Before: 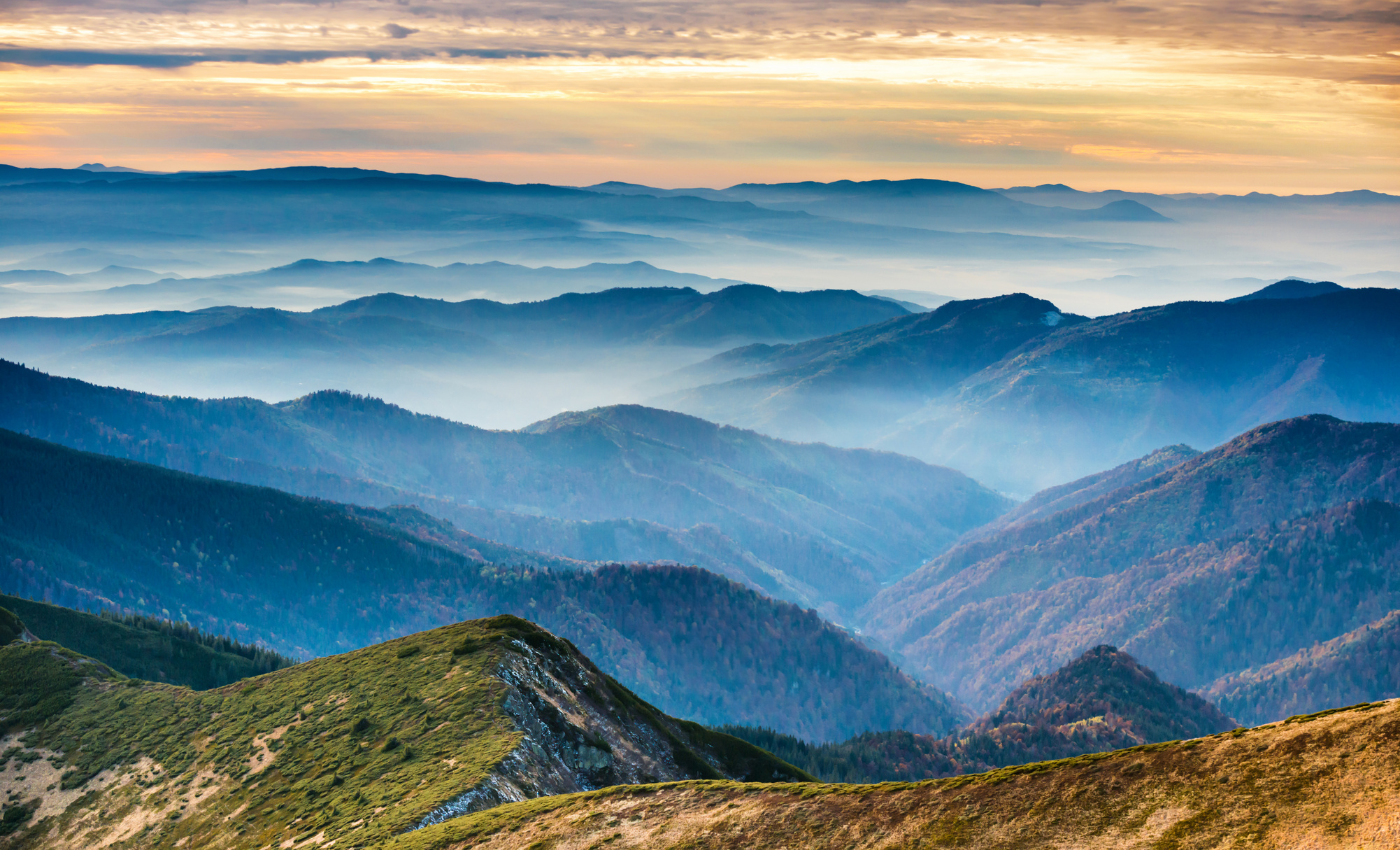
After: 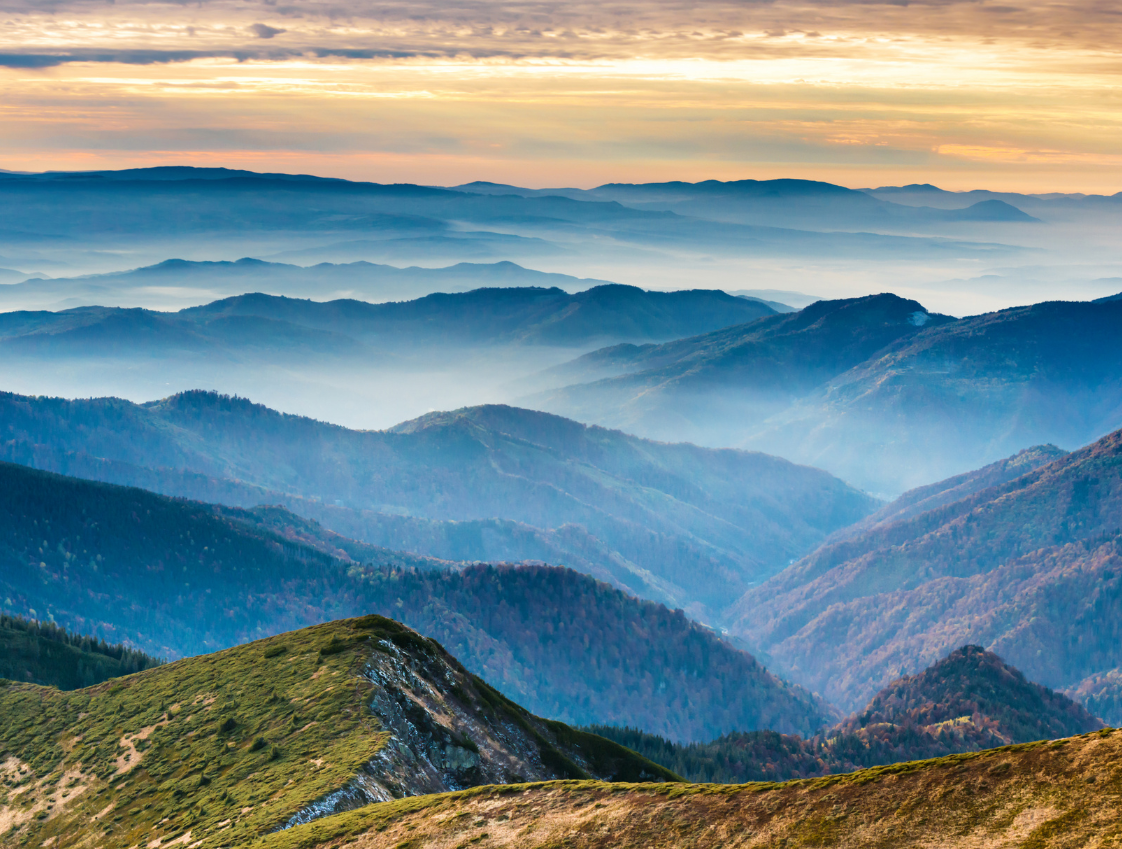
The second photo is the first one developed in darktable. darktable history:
crop and rotate: left 9.542%, right 10.267%
